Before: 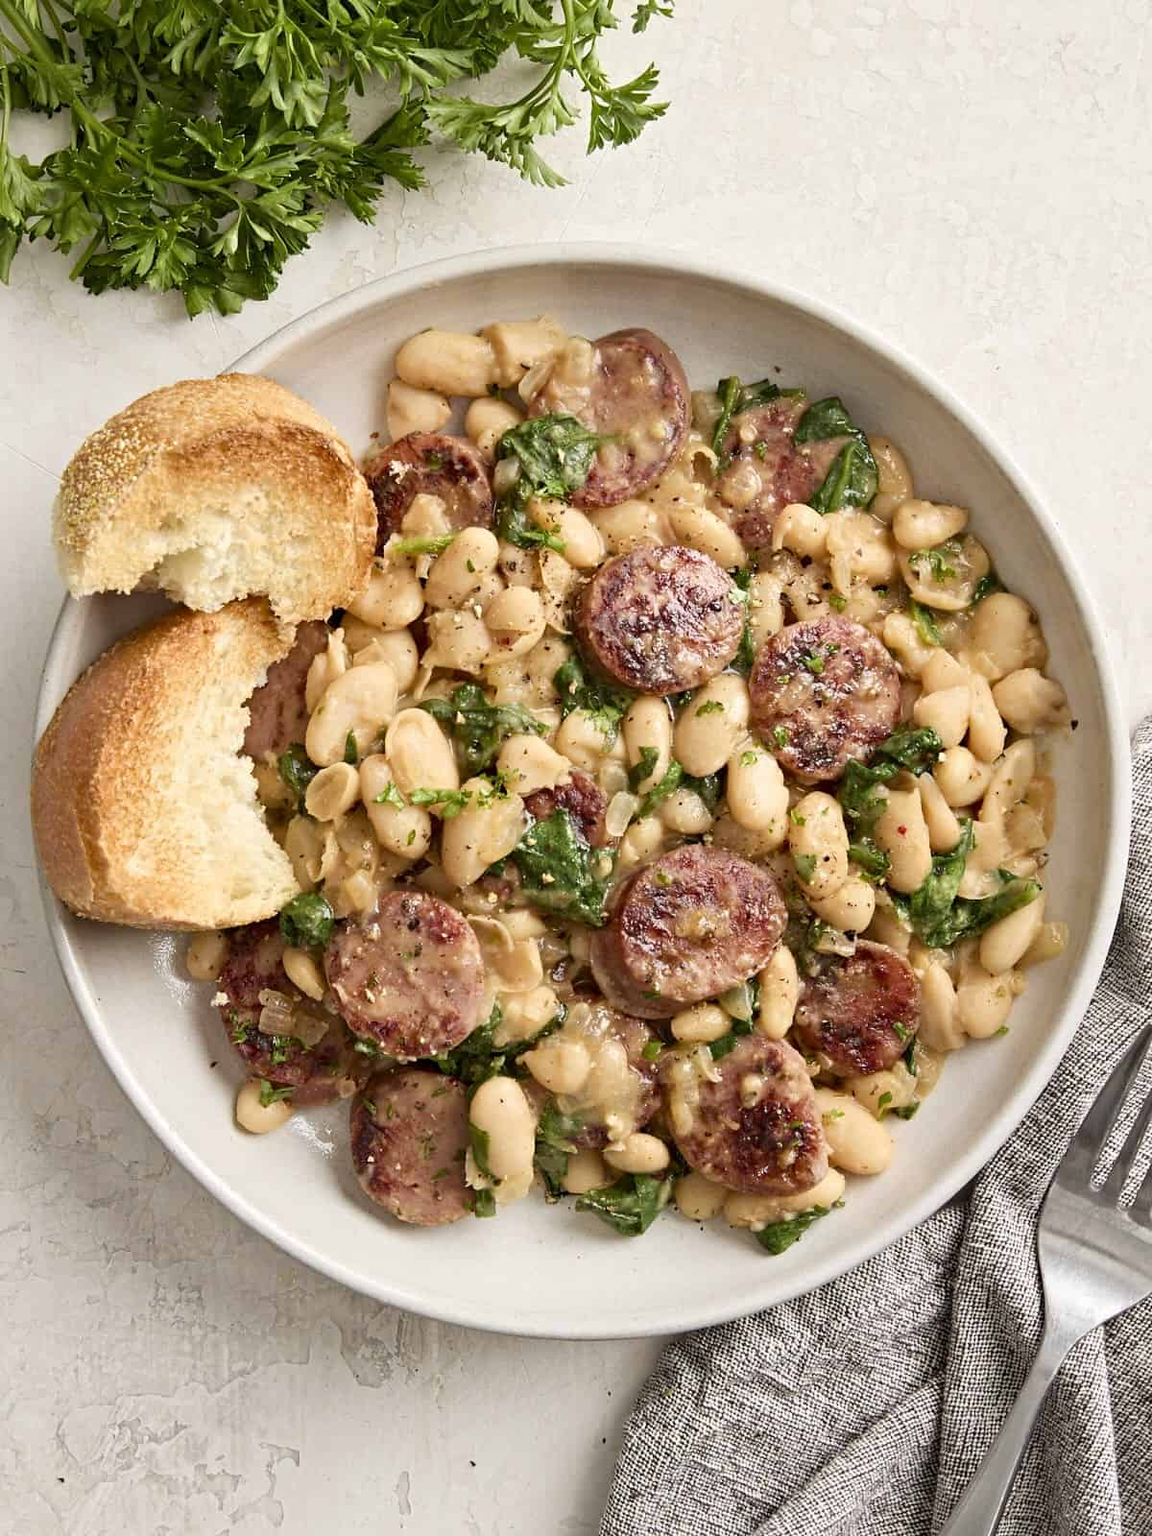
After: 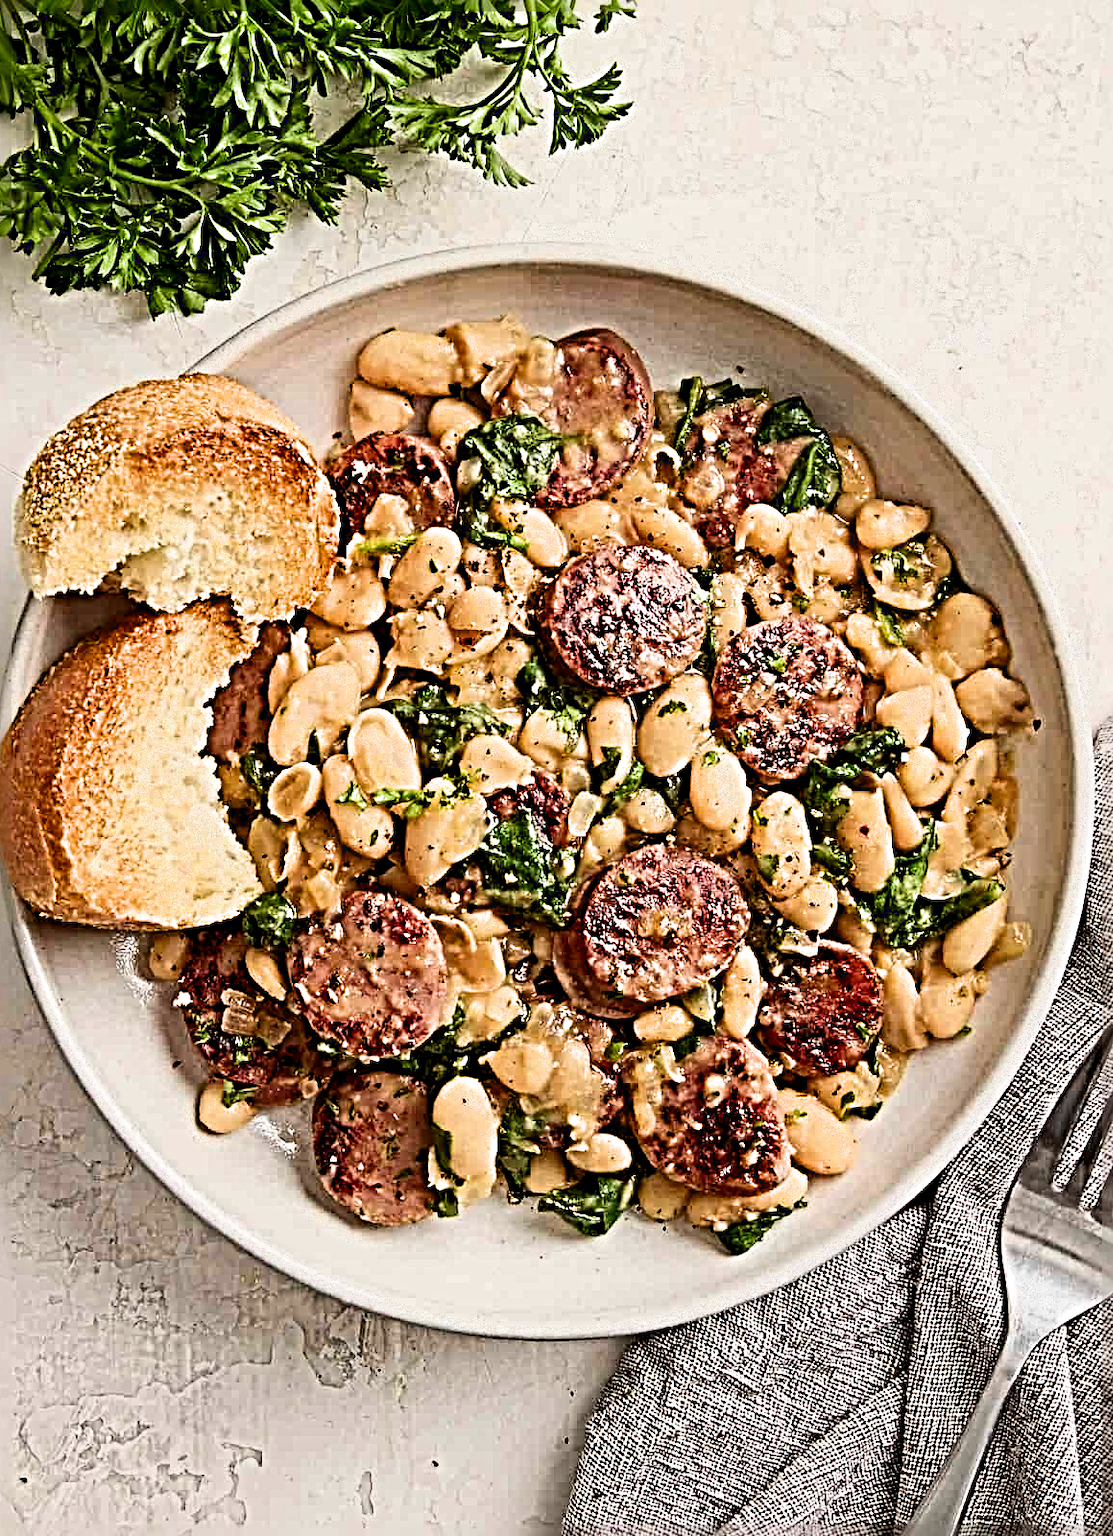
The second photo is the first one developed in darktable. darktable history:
crop and rotate: left 3.279%
contrast brightness saturation: contrast 0.134, brightness -0.058, saturation 0.164
exposure: black level correction 0.001, compensate highlight preservation false
filmic rgb: middle gray luminance 18.26%, black relative exposure -11.47 EV, white relative exposure 2.54 EV, target black luminance 0%, hardness 8.37, latitude 98.5%, contrast 1.08, shadows ↔ highlights balance 0.586%
sharpen: radius 6.25, amount 1.811, threshold 0.095
color zones: curves: ch0 [(0.25, 0.5) (0.636, 0.25) (0.75, 0.5)]
tone equalizer: edges refinement/feathering 500, mask exposure compensation -1.57 EV, preserve details no
